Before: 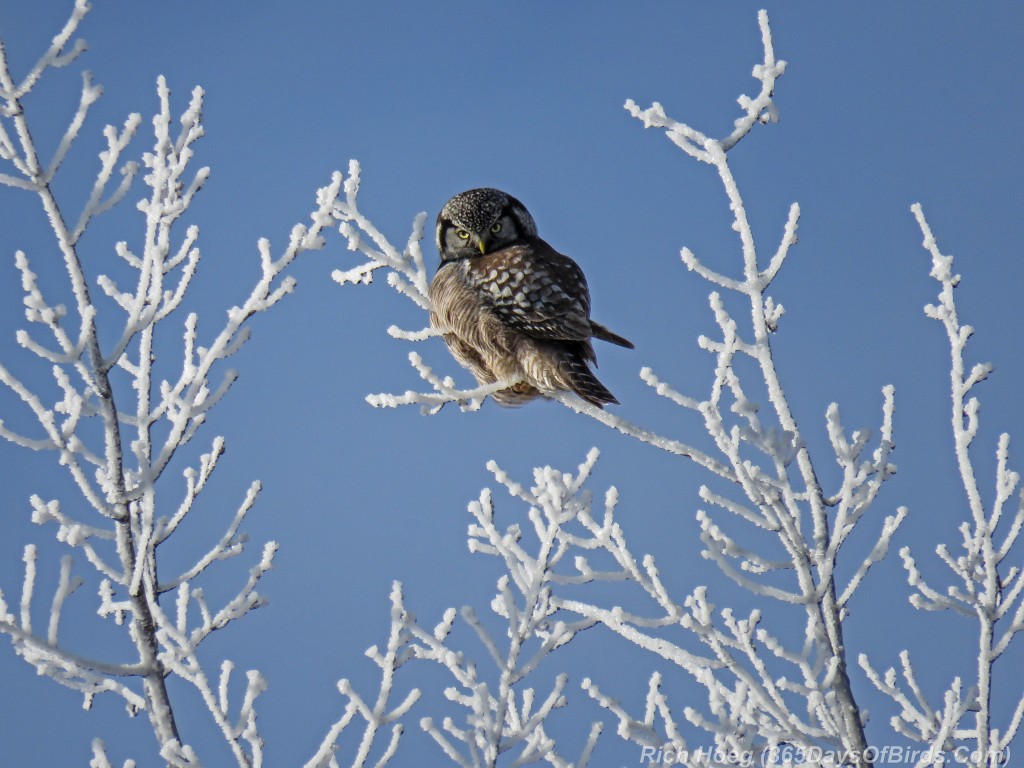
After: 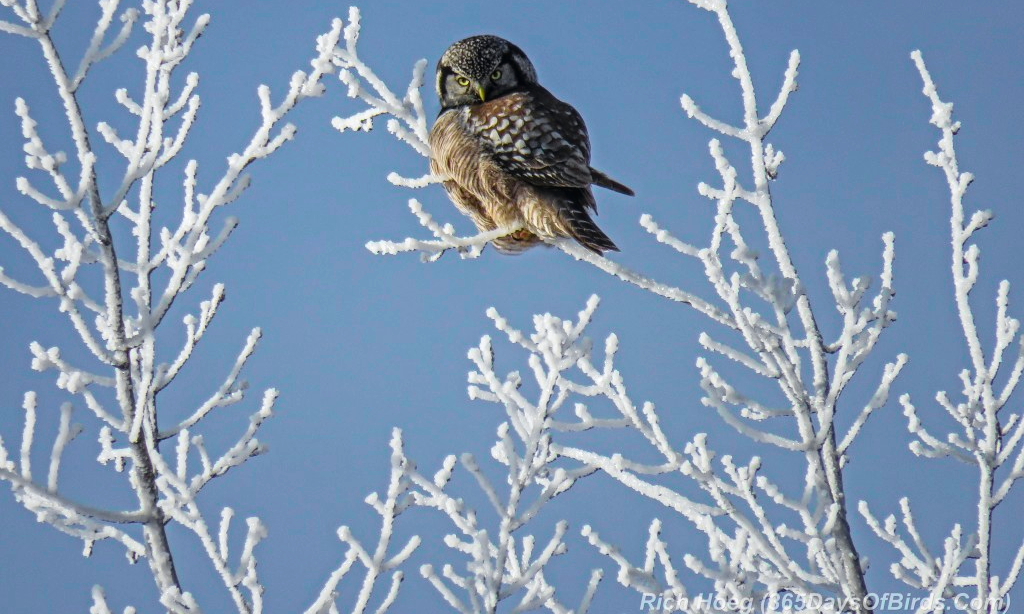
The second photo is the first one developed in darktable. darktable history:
local contrast: detail 110%
crop and rotate: top 19.998%
exposure: compensate highlight preservation false
tone curve: curves: ch0 [(0, 0) (0.051, 0.047) (0.102, 0.099) (0.232, 0.249) (0.462, 0.501) (0.698, 0.761) (0.908, 0.946) (1, 1)]; ch1 [(0, 0) (0.339, 0.298) (0.402, 0.363) (0.453, 0.413) (0.485, 0.469) (0.494, 0.493) (0.504, 0.501) (0.525, 0.533) (0.563, 0.591) (0.597, 0.631) (1, 1)]; ch2 [(0, 0) (0.48, 0.48) (0.504, 0.5) (0.539, 0.554) (0.59, 0.628) (0.642, 0.682) (0.824, 0.815) (1, 1)], color space Lab, independent channels, preserve colors none
